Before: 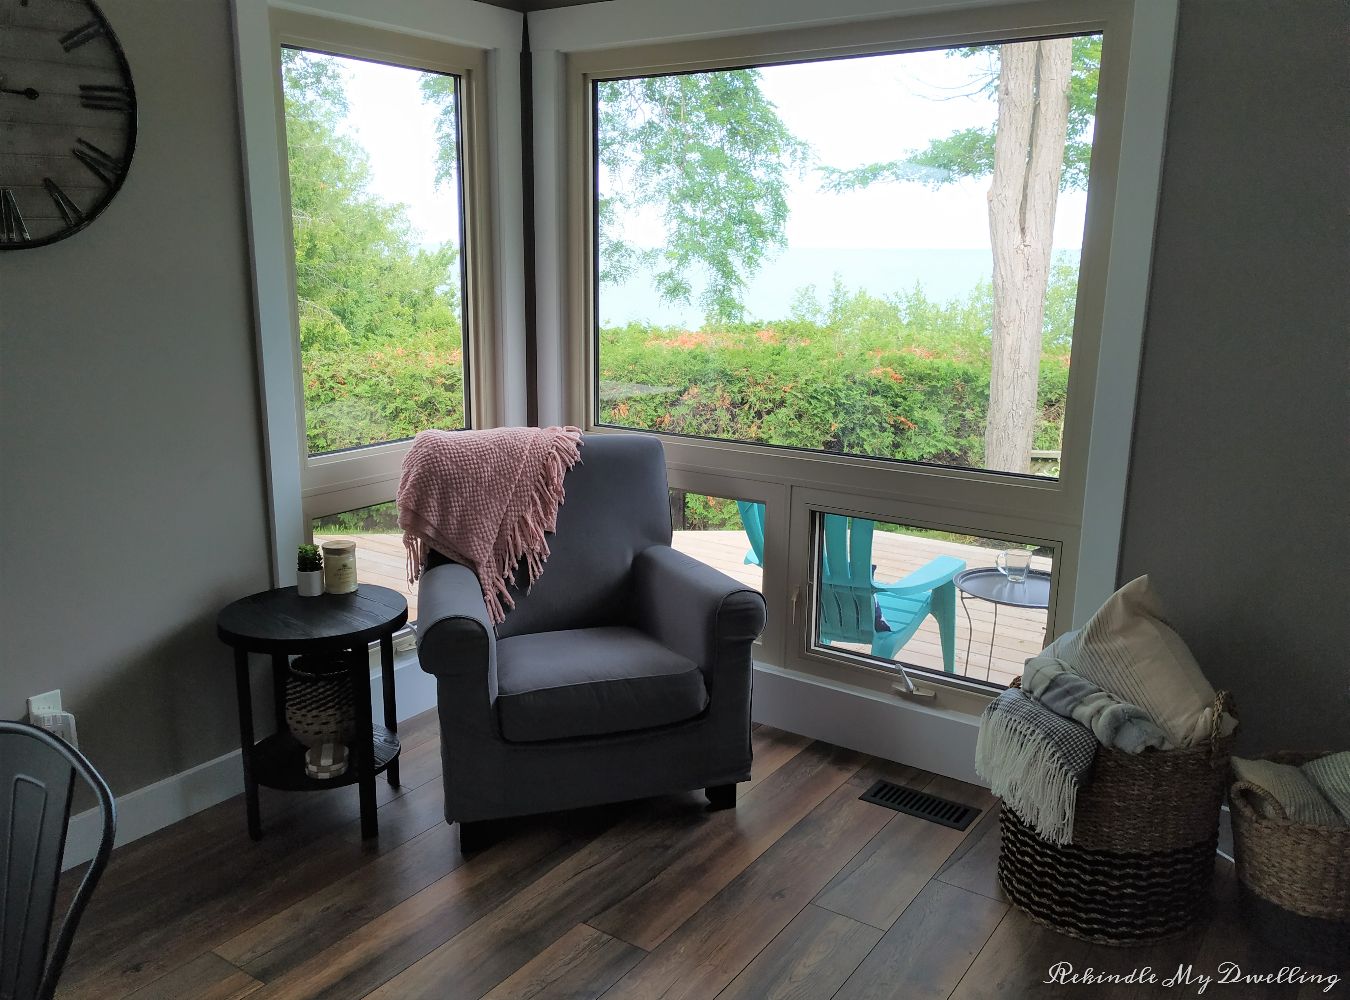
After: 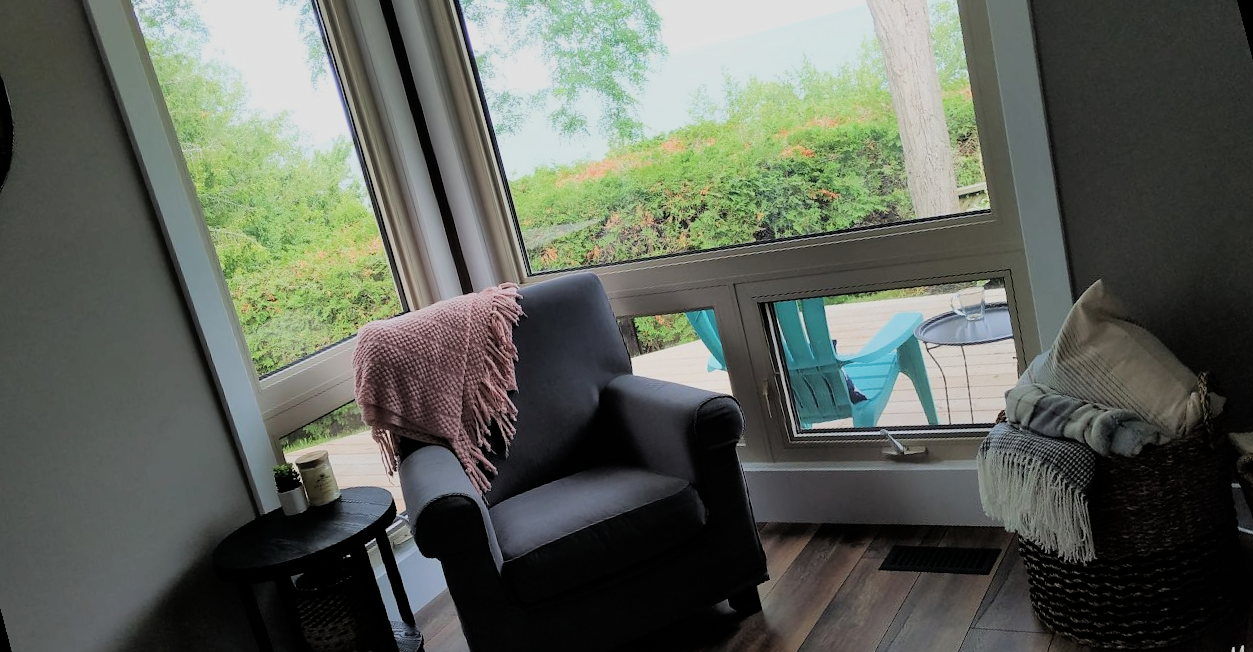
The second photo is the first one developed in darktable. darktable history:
rotate and perspective: rotation -14.8°, crop left 0.1, crop right 0.903, crop top 0.25, crop bottom 0.748
filmic rgb: black relative exposure -7.65 EV, white relative exposure 4.56 EV, hardness 3.61, contrast 1.25
